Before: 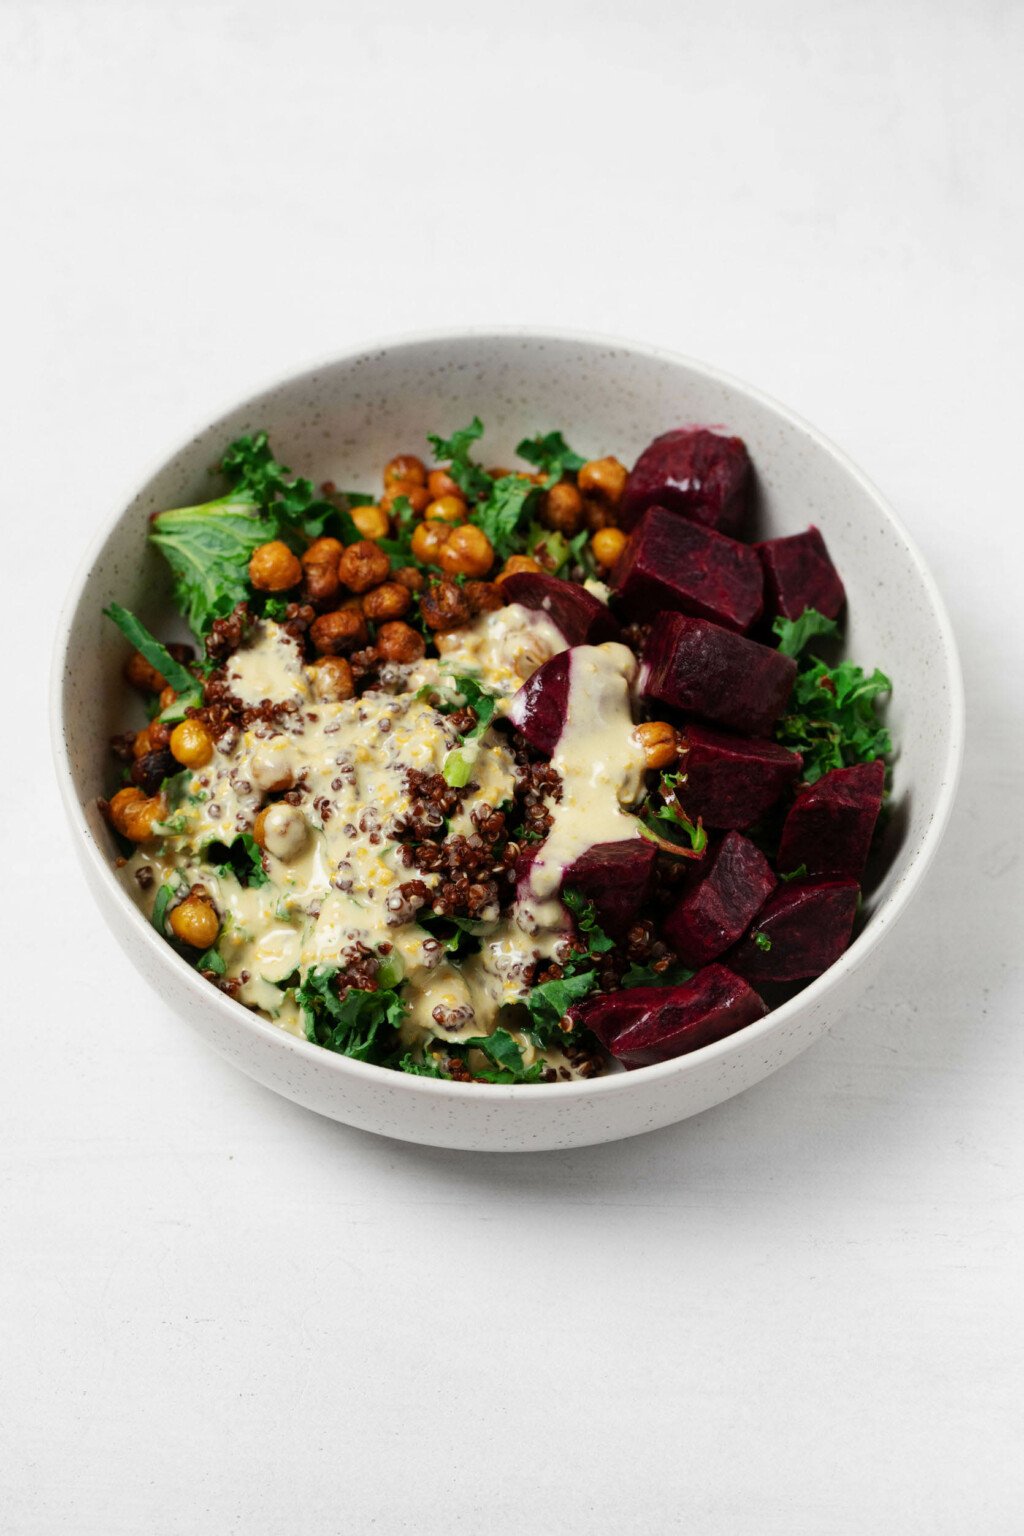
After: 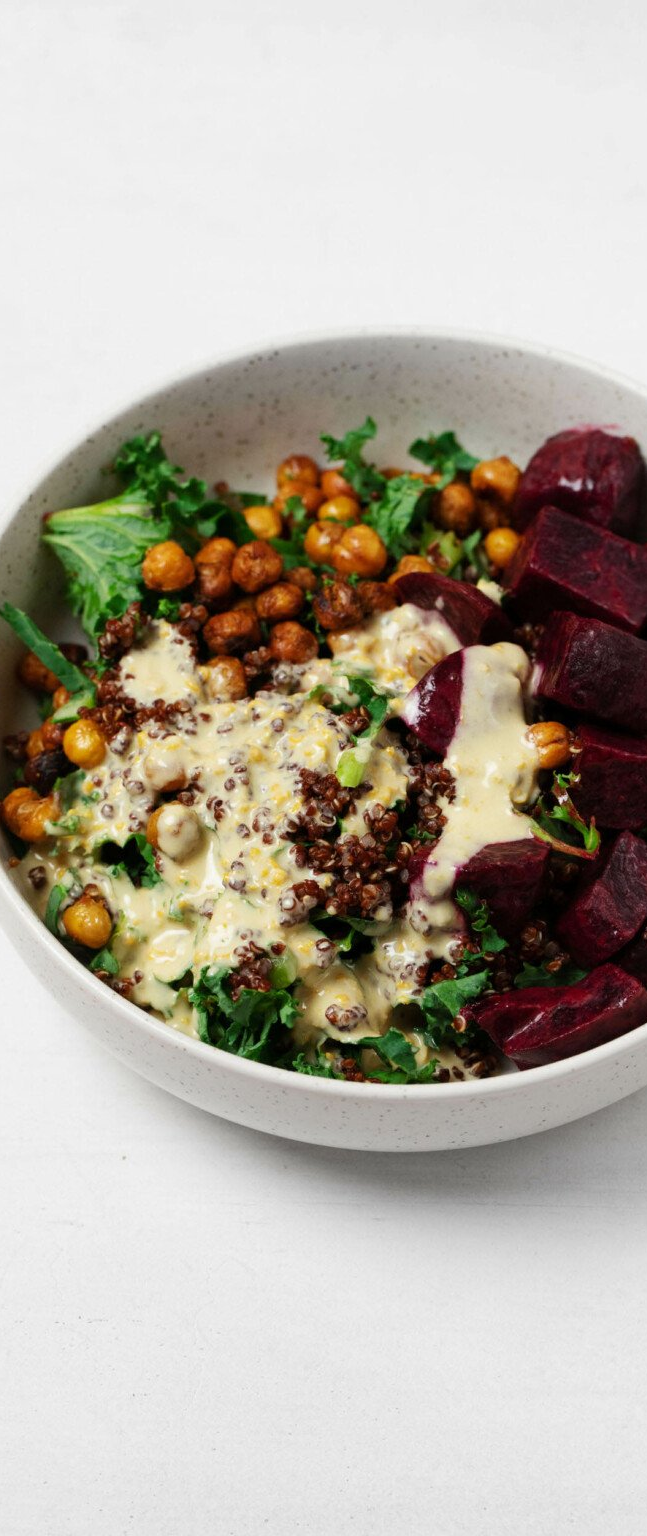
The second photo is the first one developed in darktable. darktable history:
crop: left 10.457%, right 26.298%
